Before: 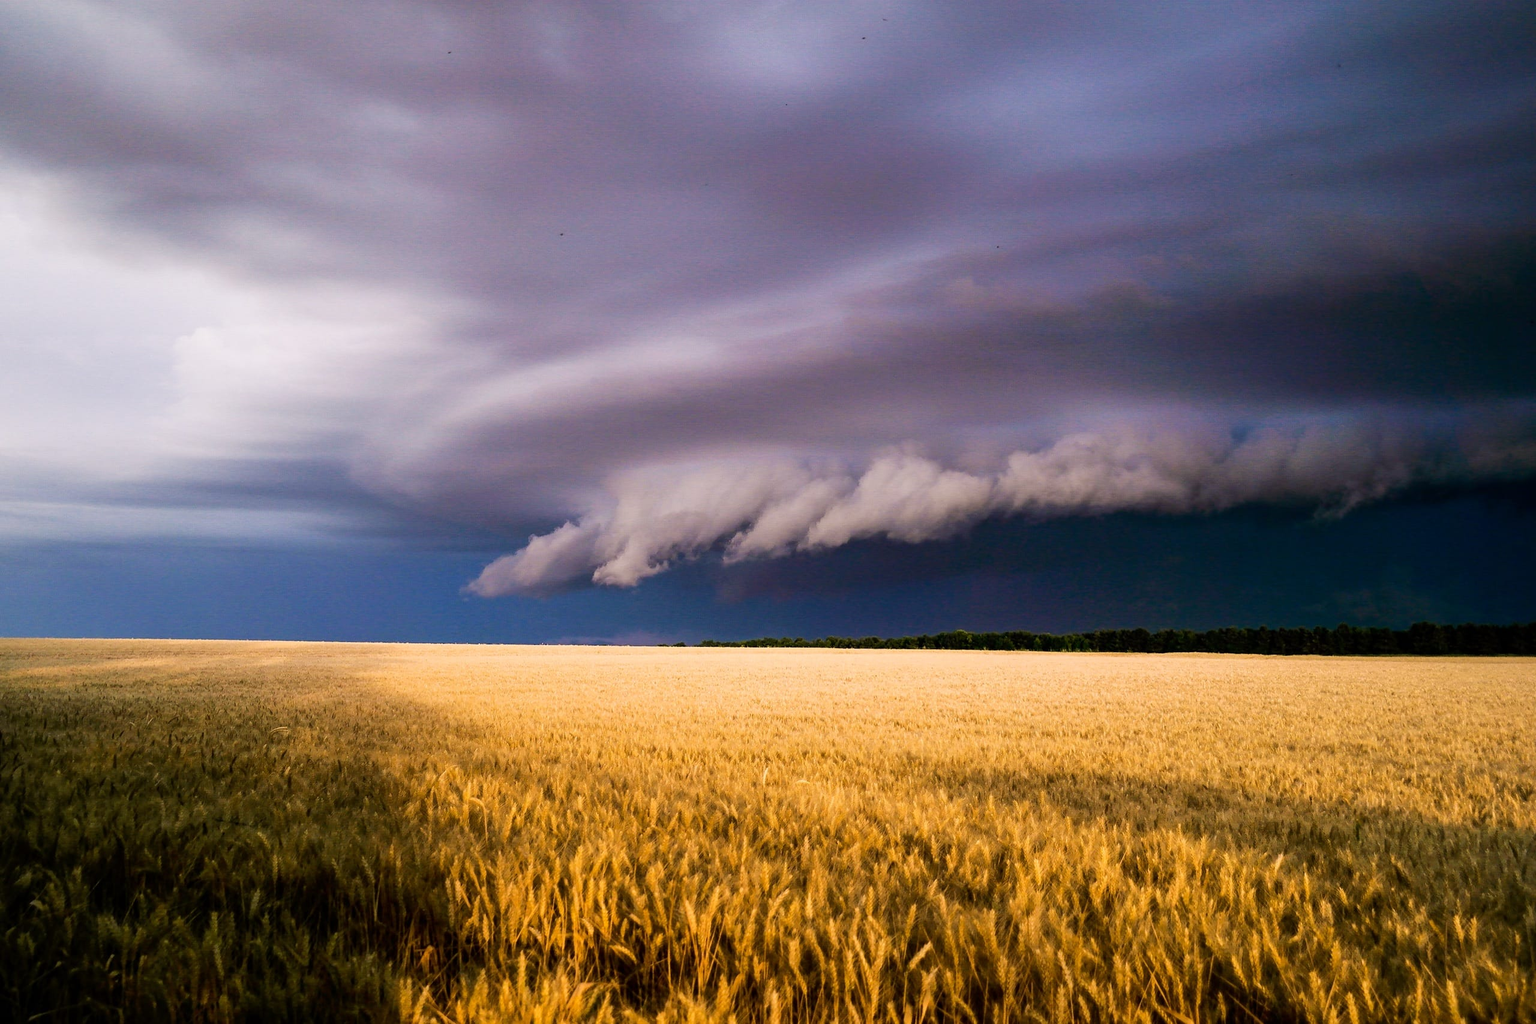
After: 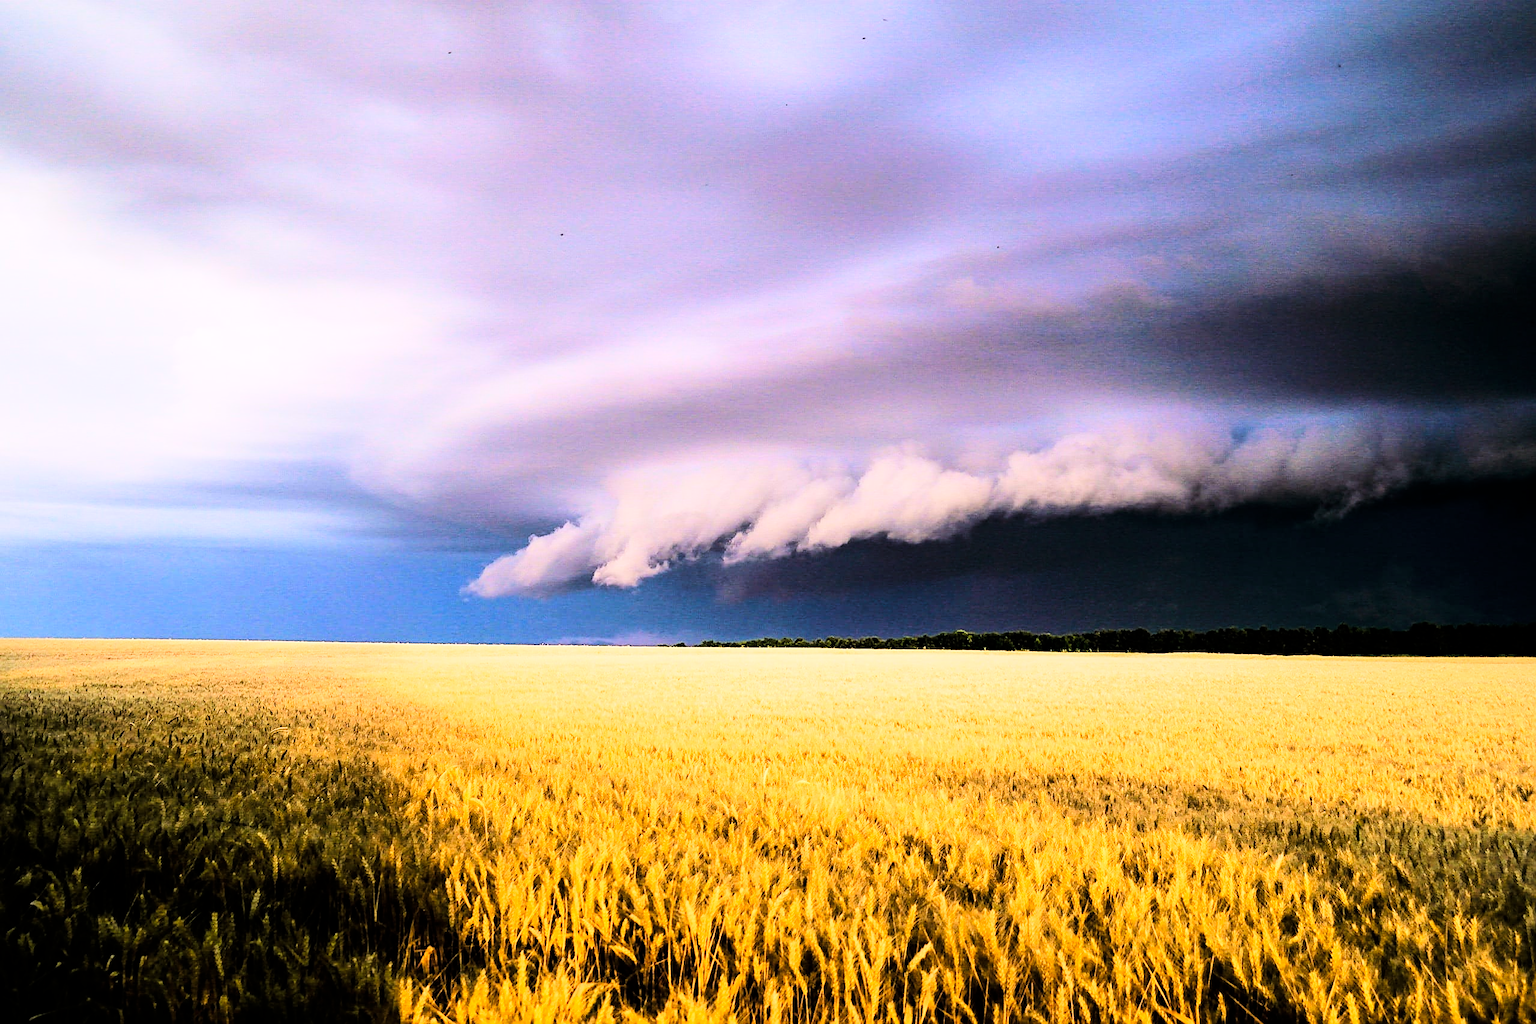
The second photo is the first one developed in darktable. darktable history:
sharpen: on, module defaults
exposure: exposure 0.2 EV, compensate highlight preservation false
tone curve: curves: ch0 [(0, 0) (0.004, 0) (0.133, 0.071) (0.325, 0.456) (0.832, 0.957) (1, 1)], color space Lab, linked channels, preserve colors none
